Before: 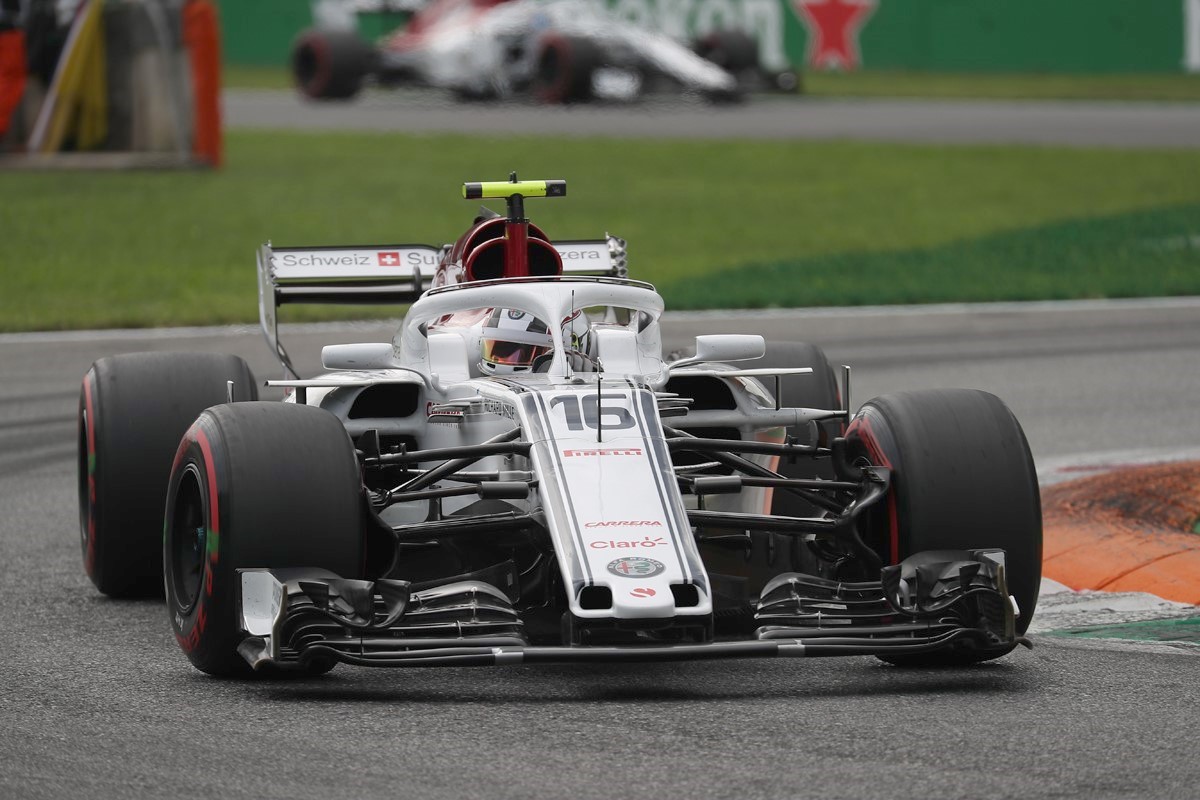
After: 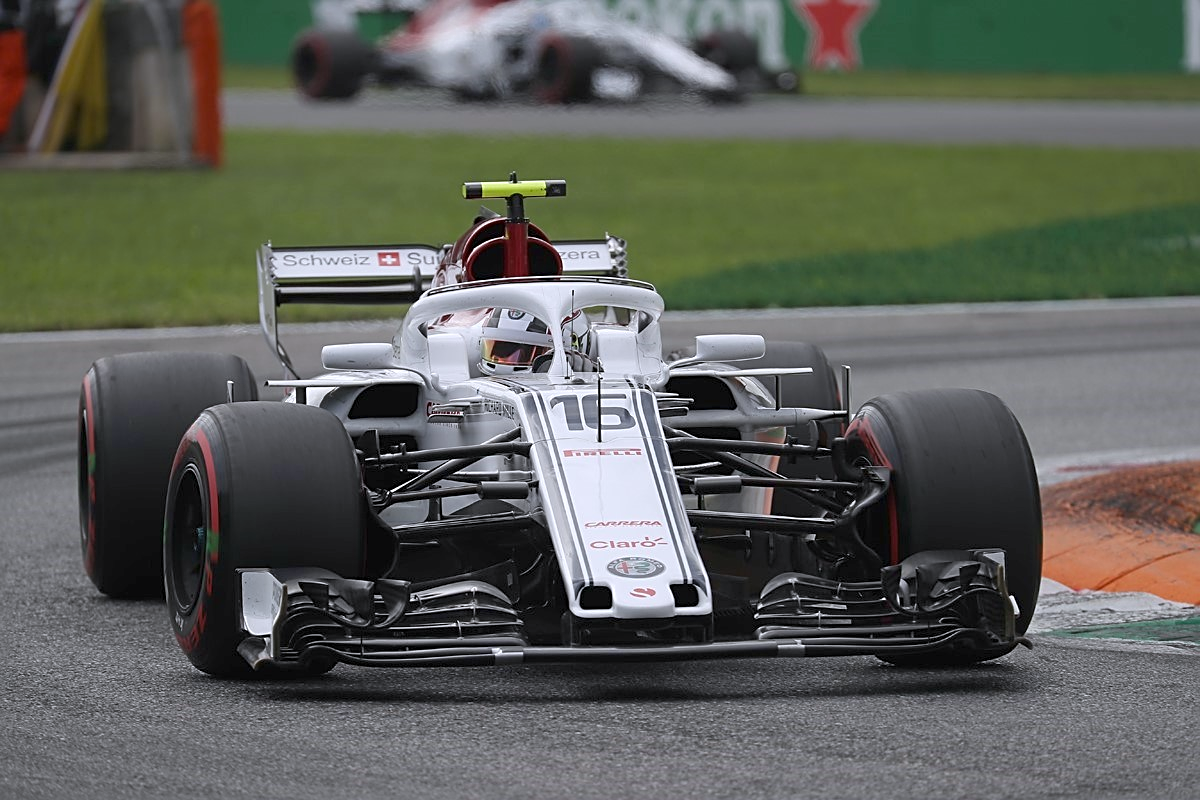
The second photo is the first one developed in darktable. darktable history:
color contrast: green-magenta contrast 0.96
sharpen: on, module defaults
white balance: red 0.984, blue 1.059
